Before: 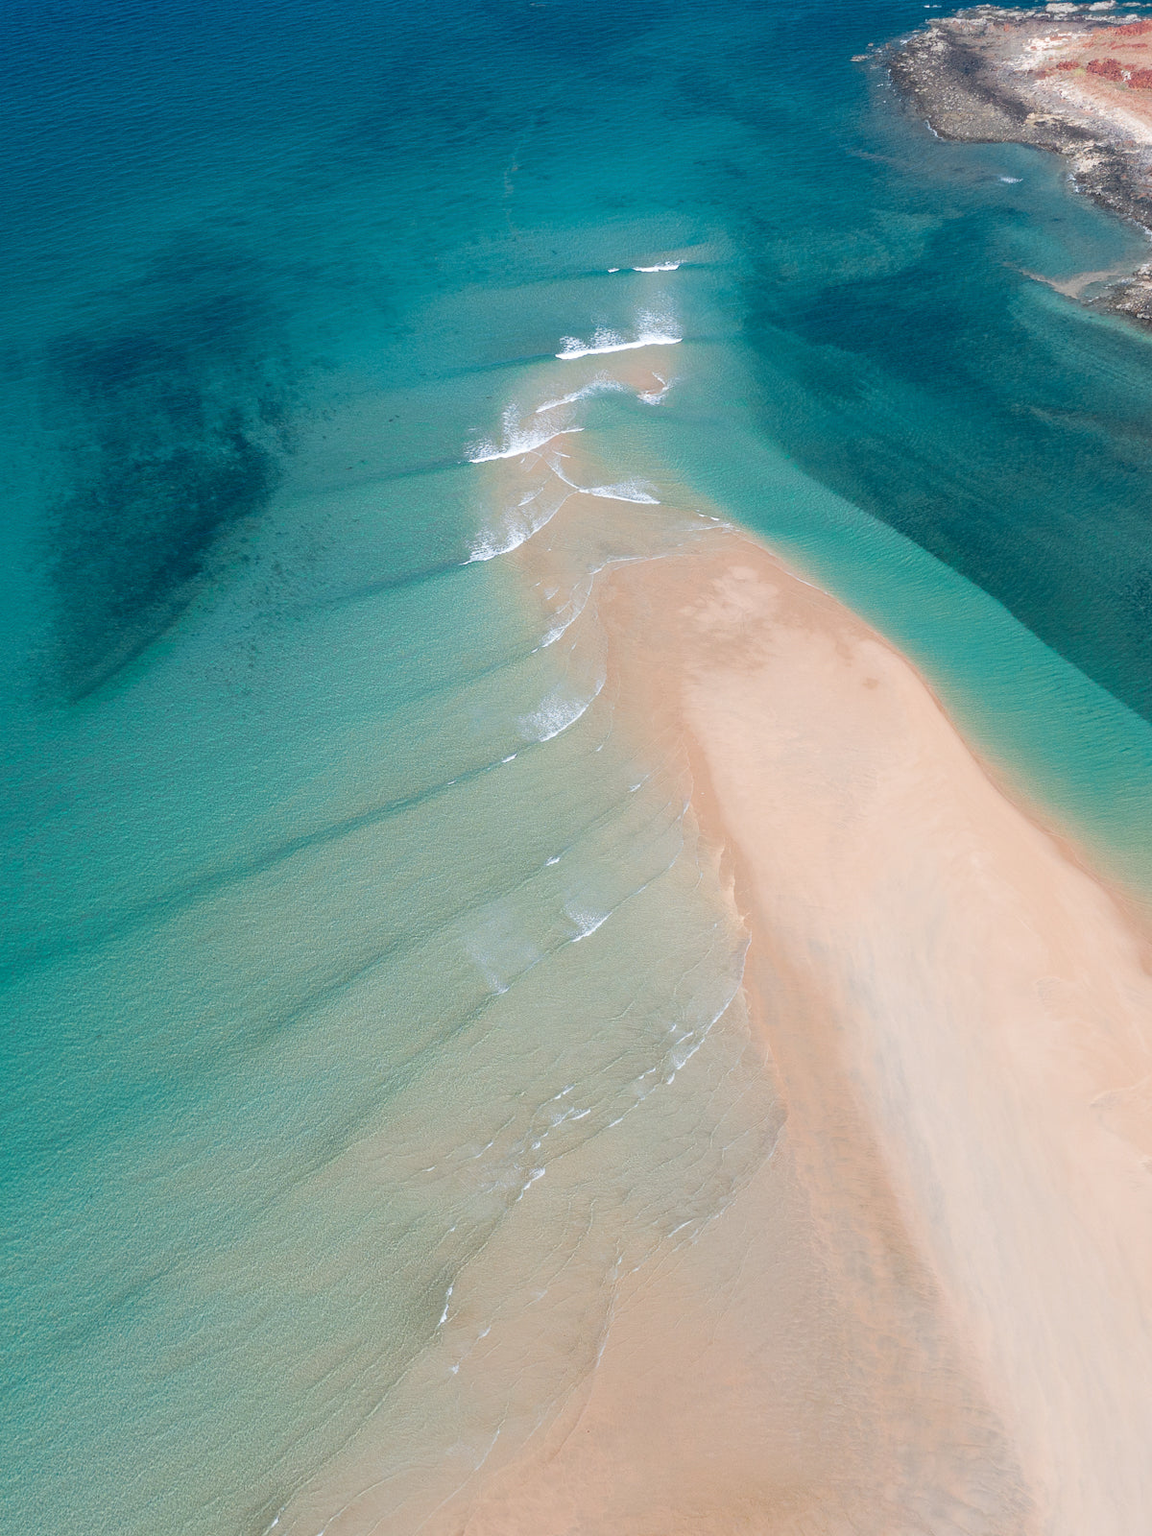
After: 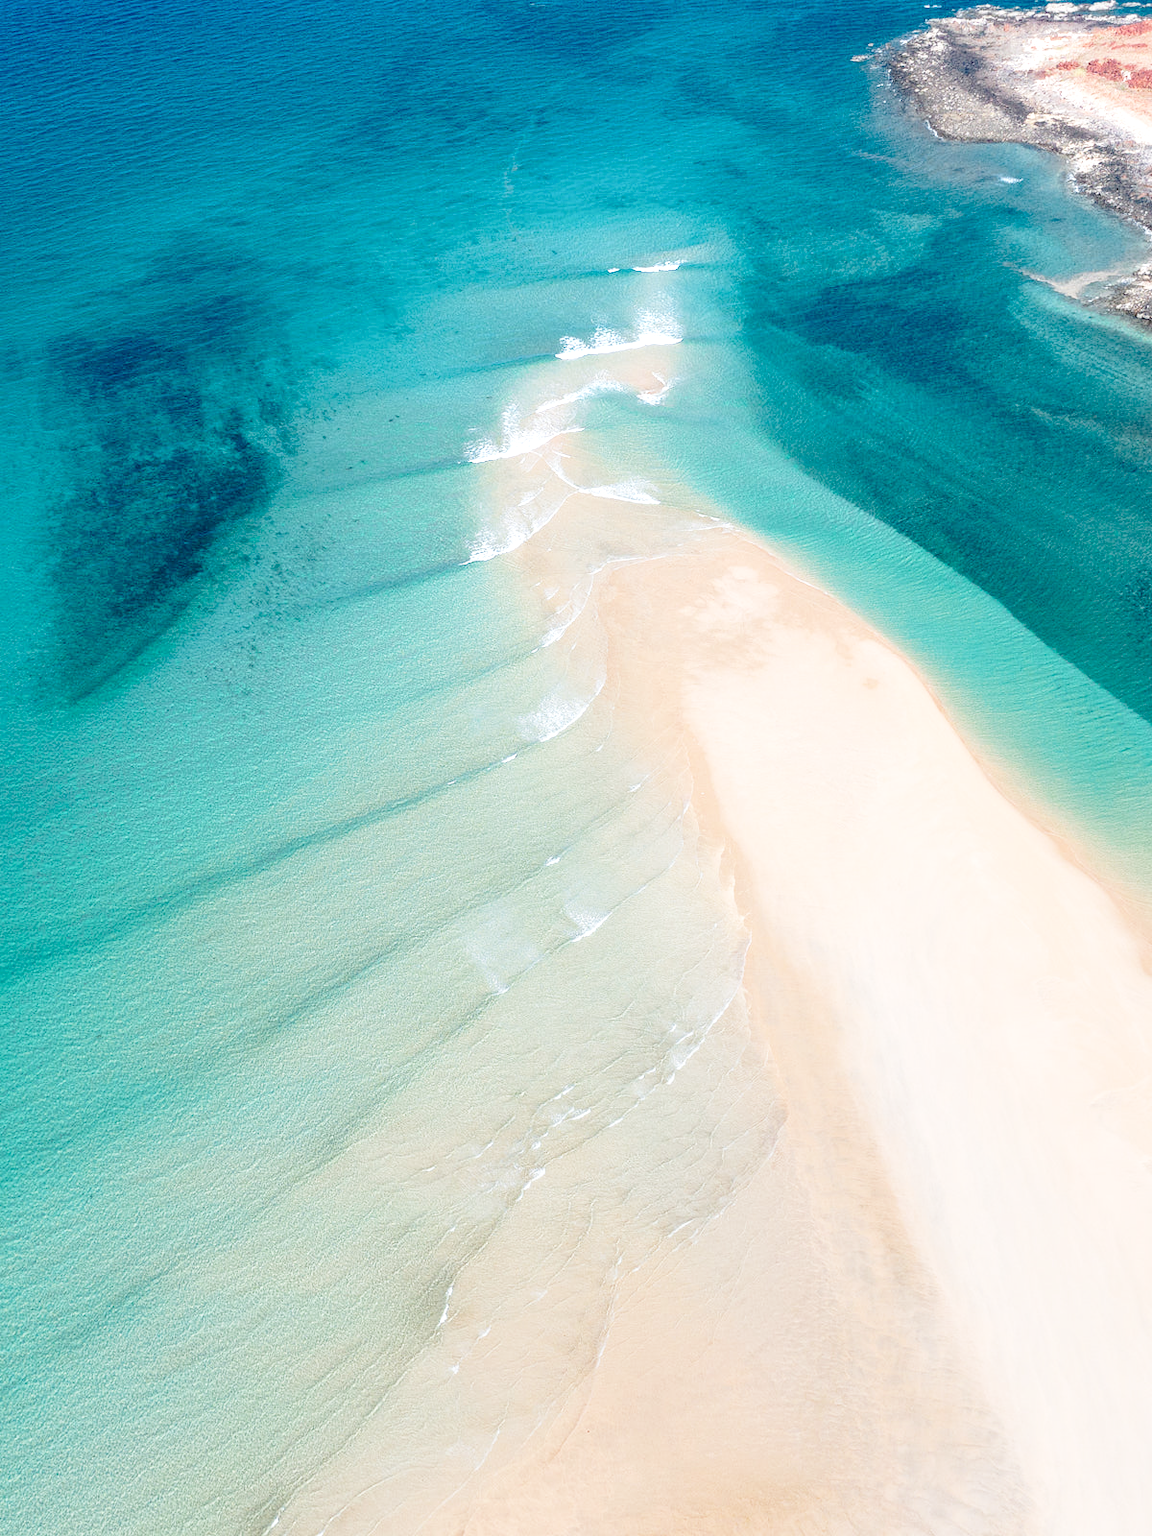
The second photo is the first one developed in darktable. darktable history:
exposure: exposure 0.081 EV, compensate highlight preservation false
local contrast: on, module defaults
base curve: curves: ch0 [(0, 0) (0.028, 0.03) (0.121, 0.232) (0.46, 0.748) (0.859, 0.968) (1, 1)], preserve colors none
